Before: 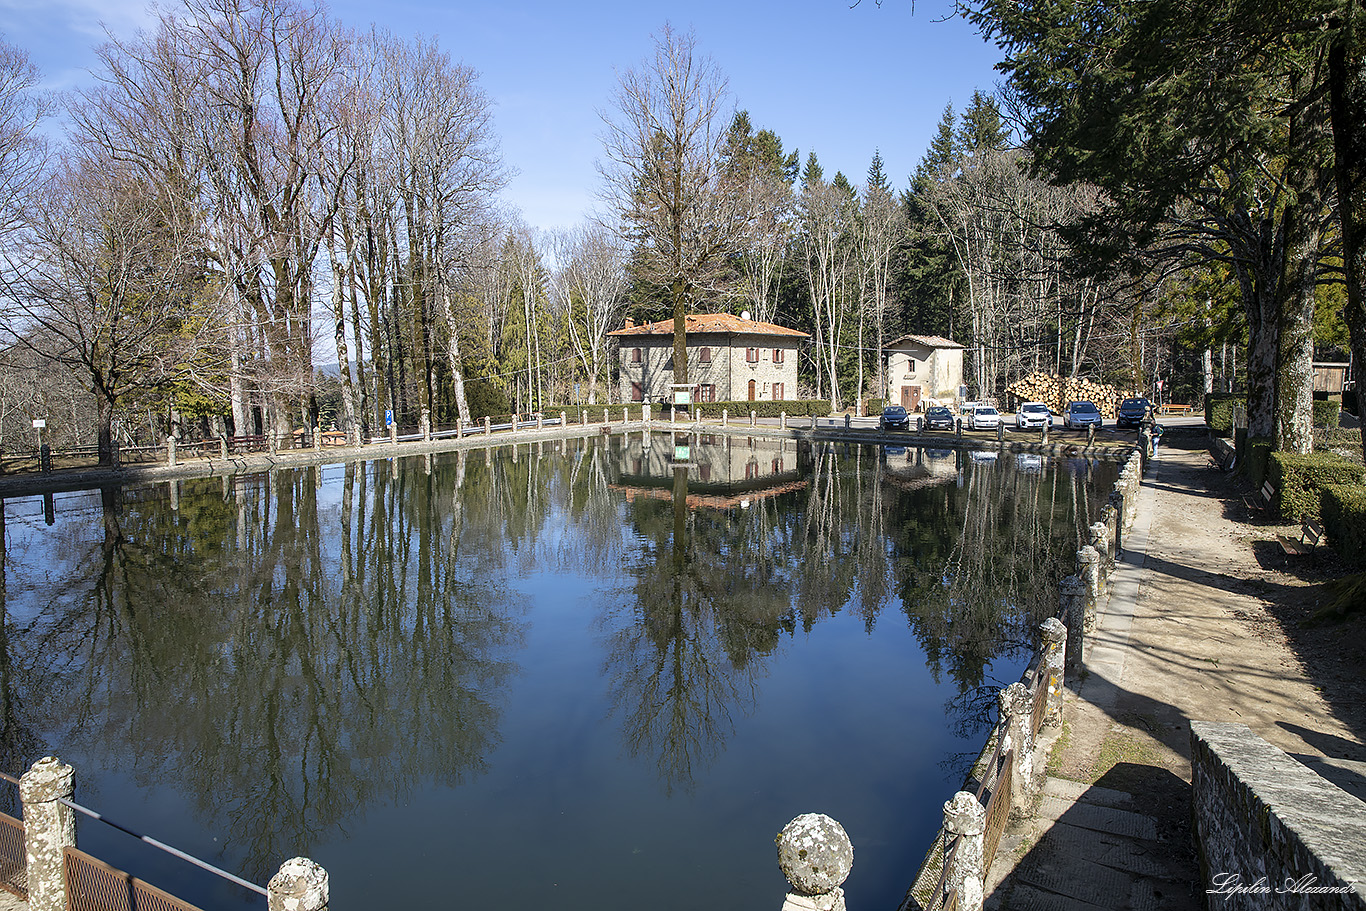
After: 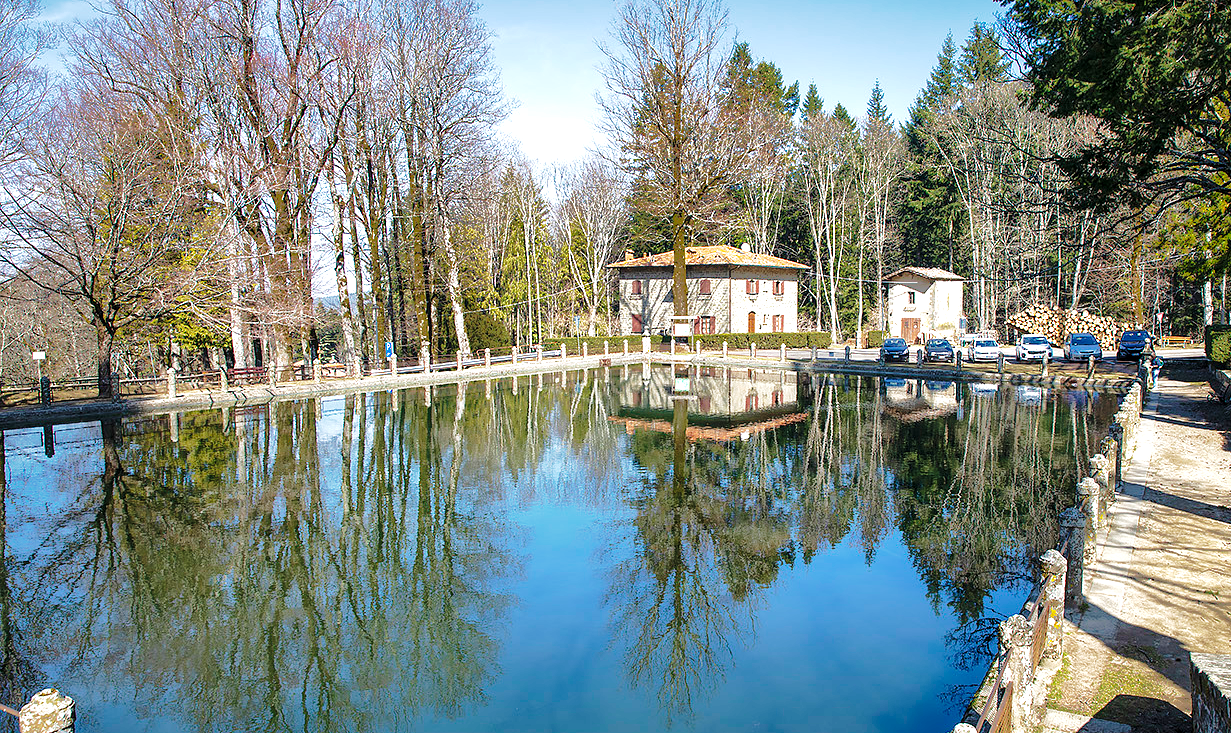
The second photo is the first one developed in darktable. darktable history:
velvia: on, module defaults
base curve: curves: ch0 [(0, 0) (0.028, 0.03) (0.121, 0.232) (0.46, 0.748) (0.859, 0.968) (1, 1)], preserve colors none
crop: top 7.548%, right 9.811%, bottom 11.969%
exposure: black level correction 0, exposure 0.5 EV, compensate highlight preservation false
local contrast: highlights 105%, shadows 97%, detail 119%, midtone range 0.2
shadows and highlights: shadows 38.64, highlights -74.79
